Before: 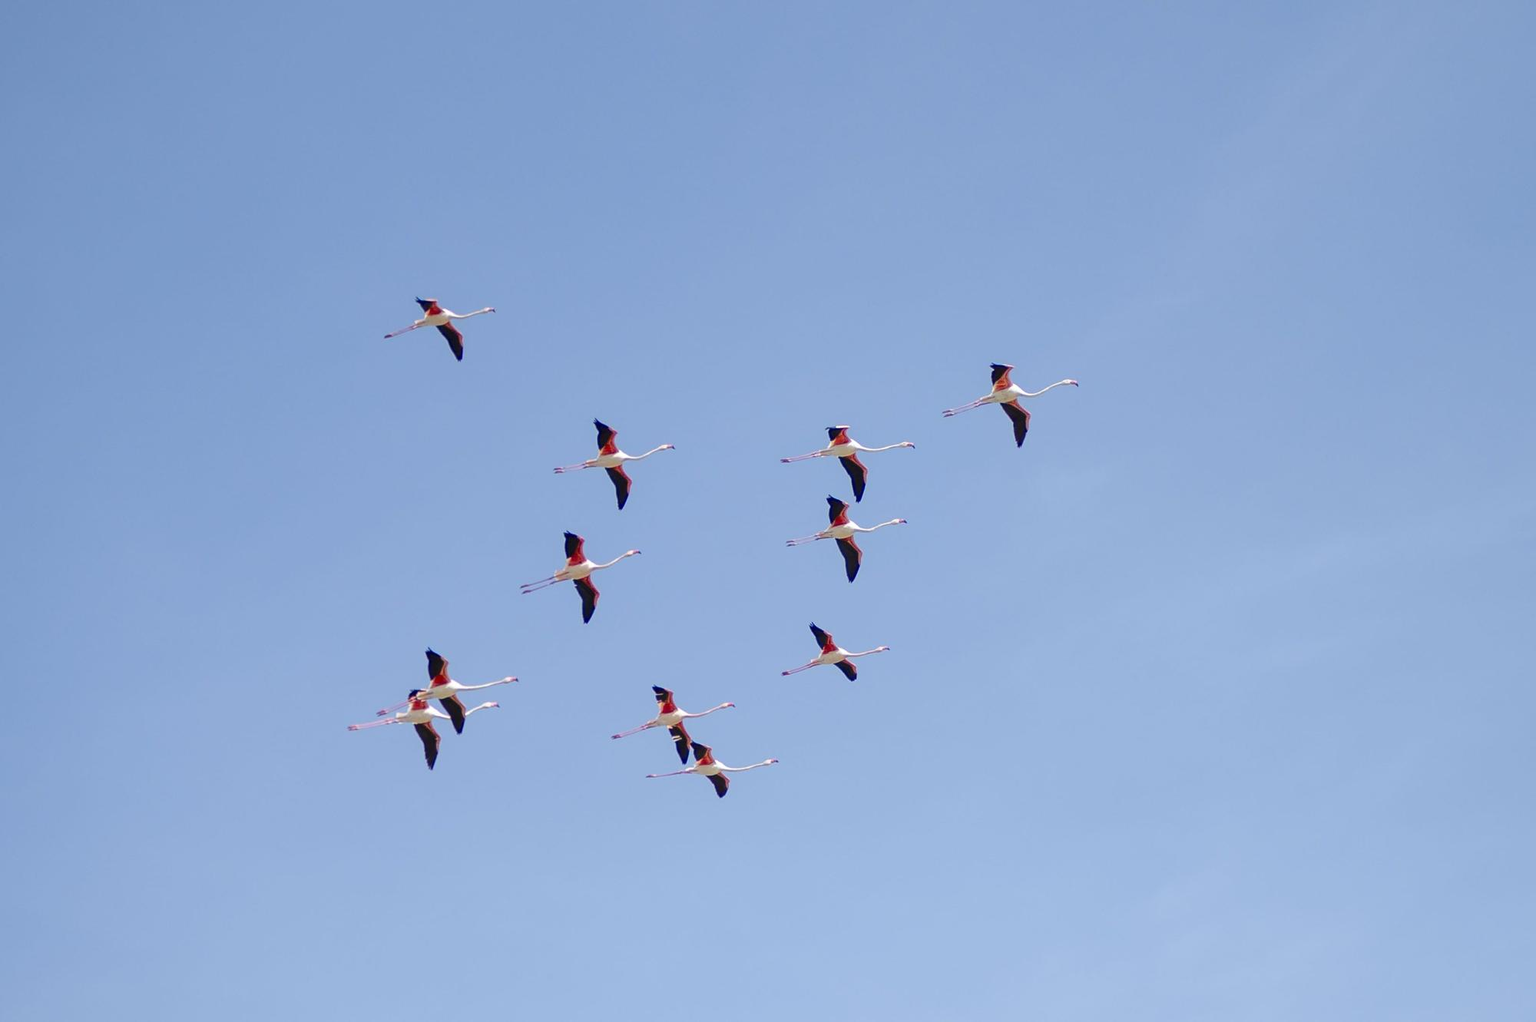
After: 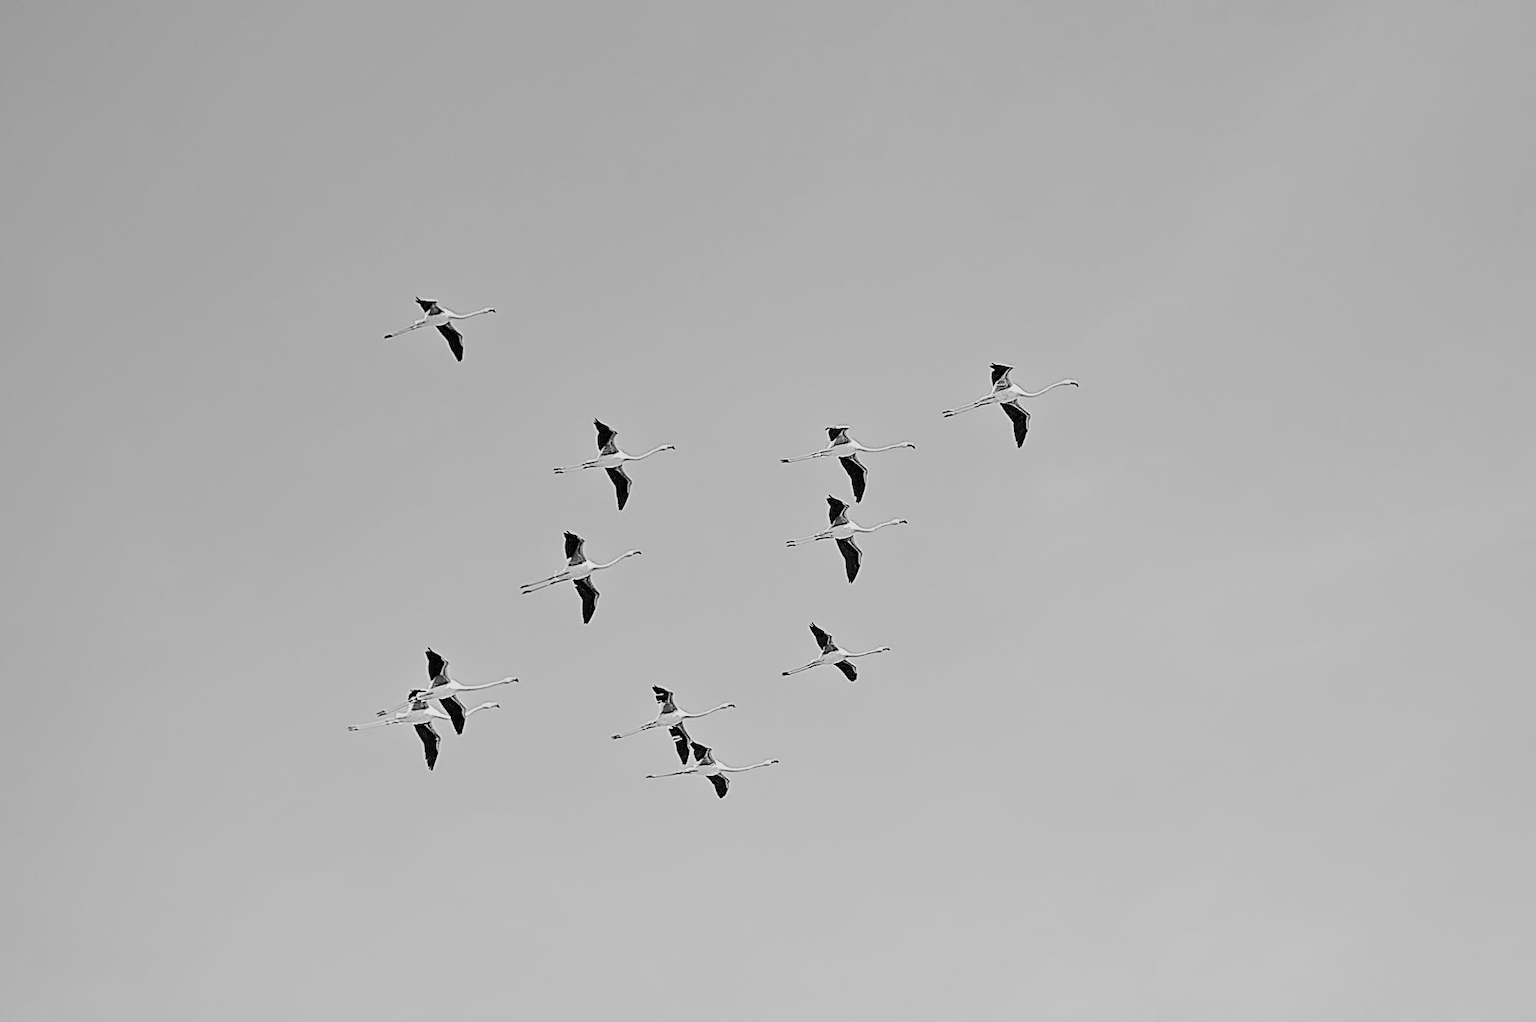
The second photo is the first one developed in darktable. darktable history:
monochrome: a 26.22, b 42.67, size 0.8
sharpen: amount 2
exposure: exposure 1.15 EV, compensate highlight preservation false
tone equalizer: on, module defaults
filmic rgb: black relative exposure -5 EV, hardness 2.88, contrast 1.2, highlights saturation mix -30%
